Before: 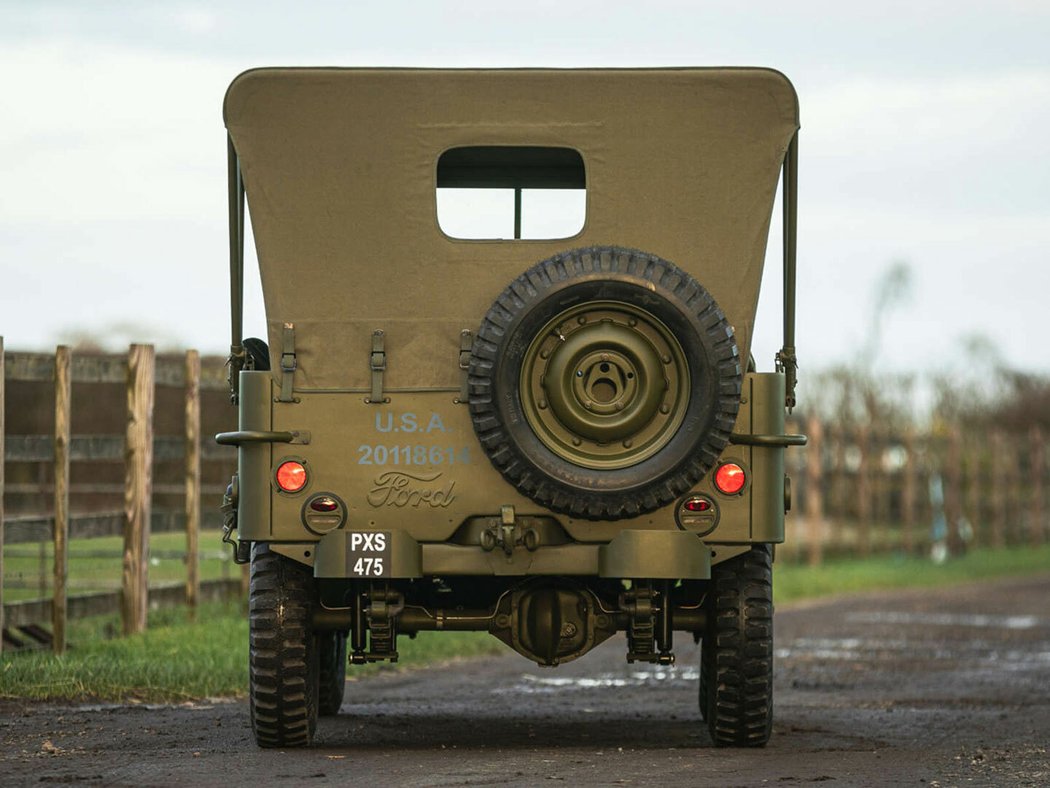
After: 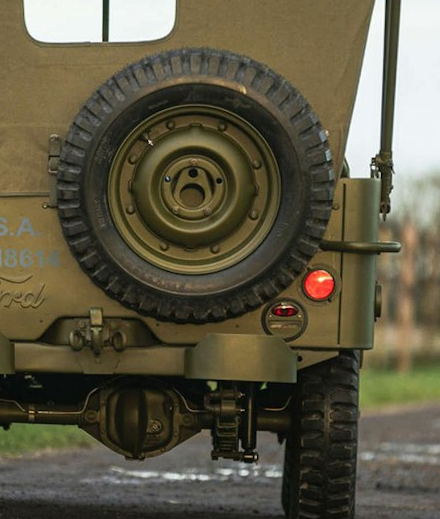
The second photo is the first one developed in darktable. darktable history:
rotate and perspective: rotation 0.062°, lens shift (vertical) 0.115, lens shift (horizontal) -0.133, crop left 0.047, crop right 0.94, crop top 0.061, crop bottom 0.94
crop: left 35.432%, top 26.233%, right 20.145%, bottom 3.432%
